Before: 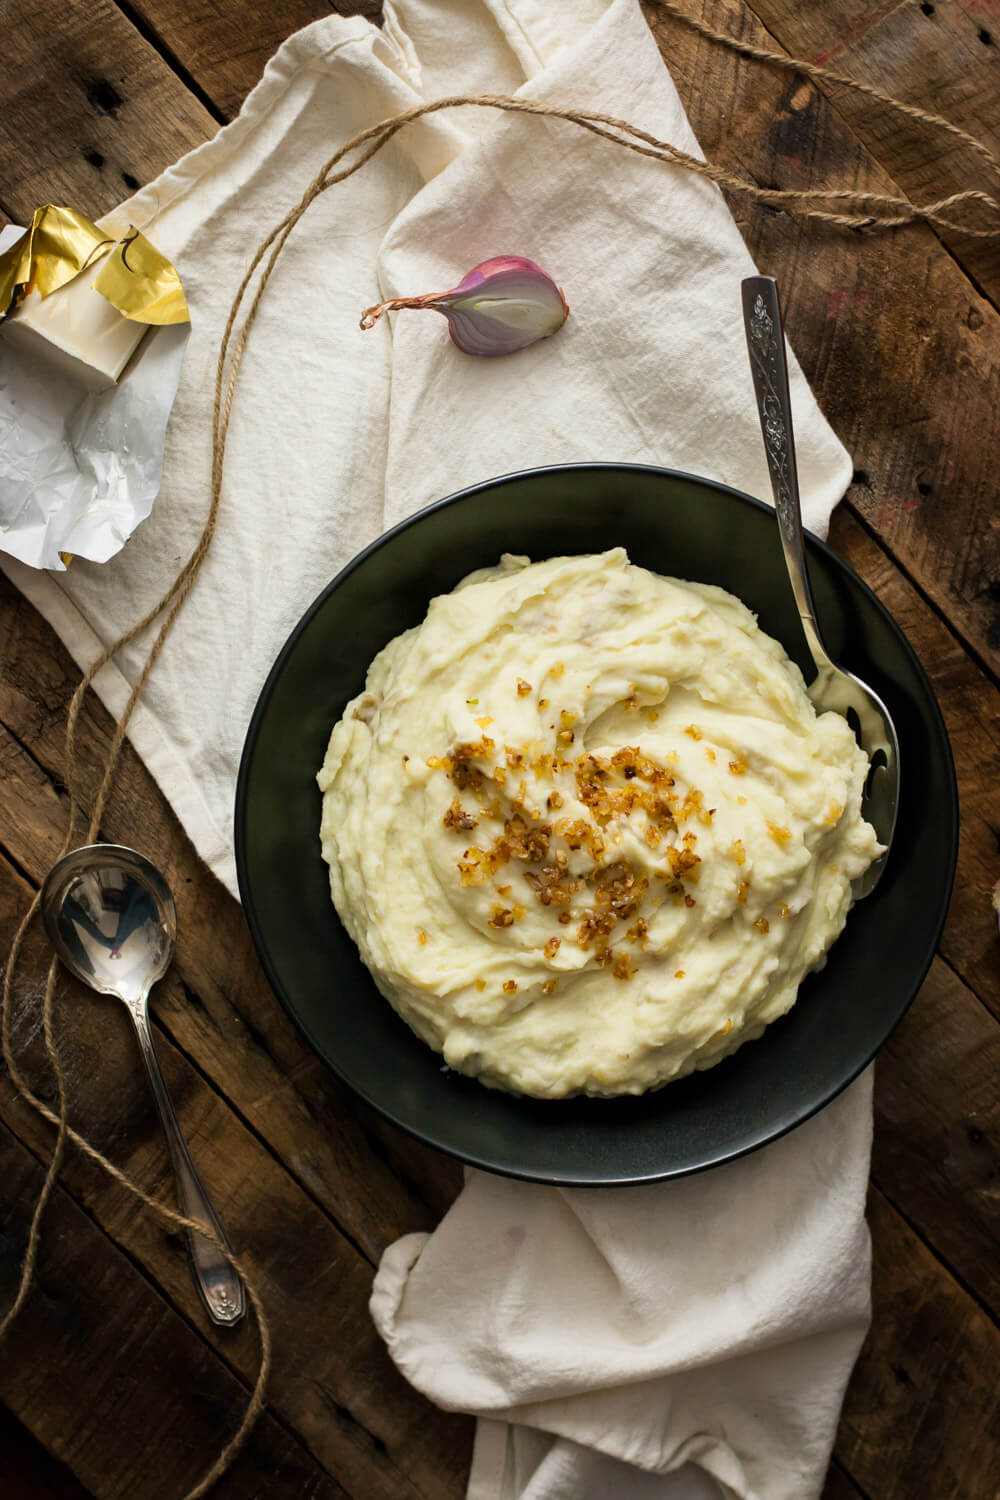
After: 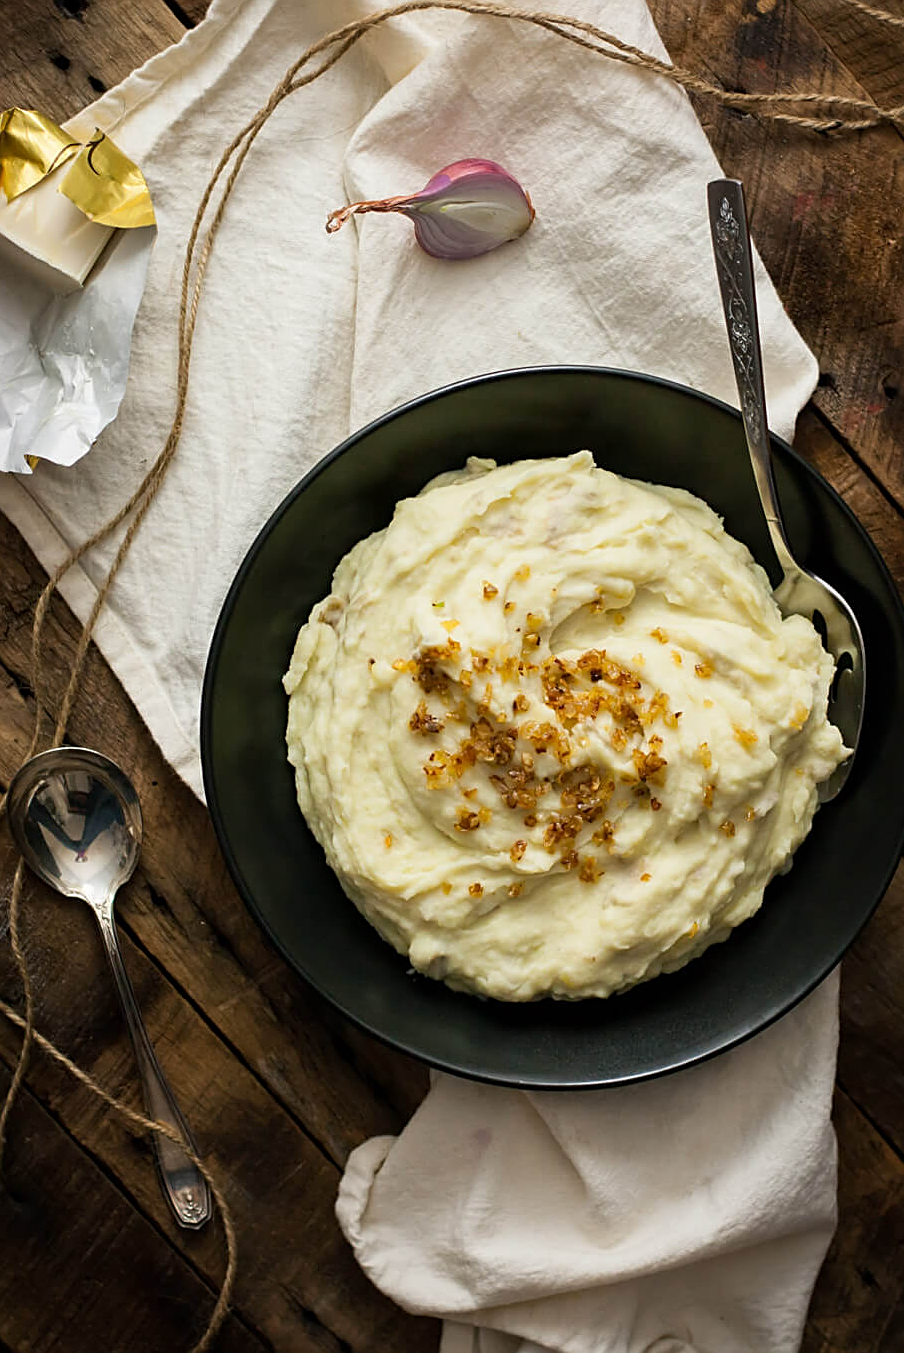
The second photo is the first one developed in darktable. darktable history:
sharpen: on, module defaults
crop: left 3.492%, top 6.48%, right 6.072%, bottom 3.293%
